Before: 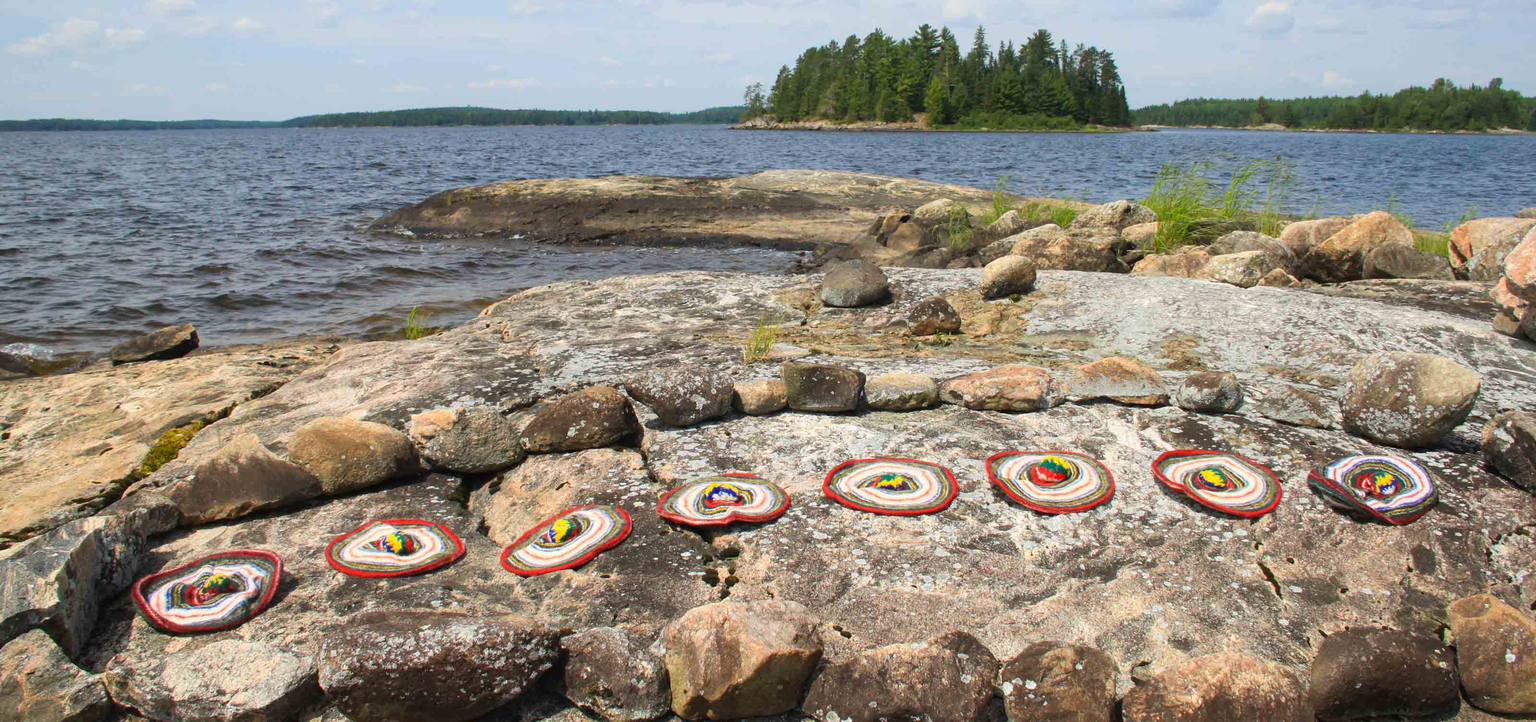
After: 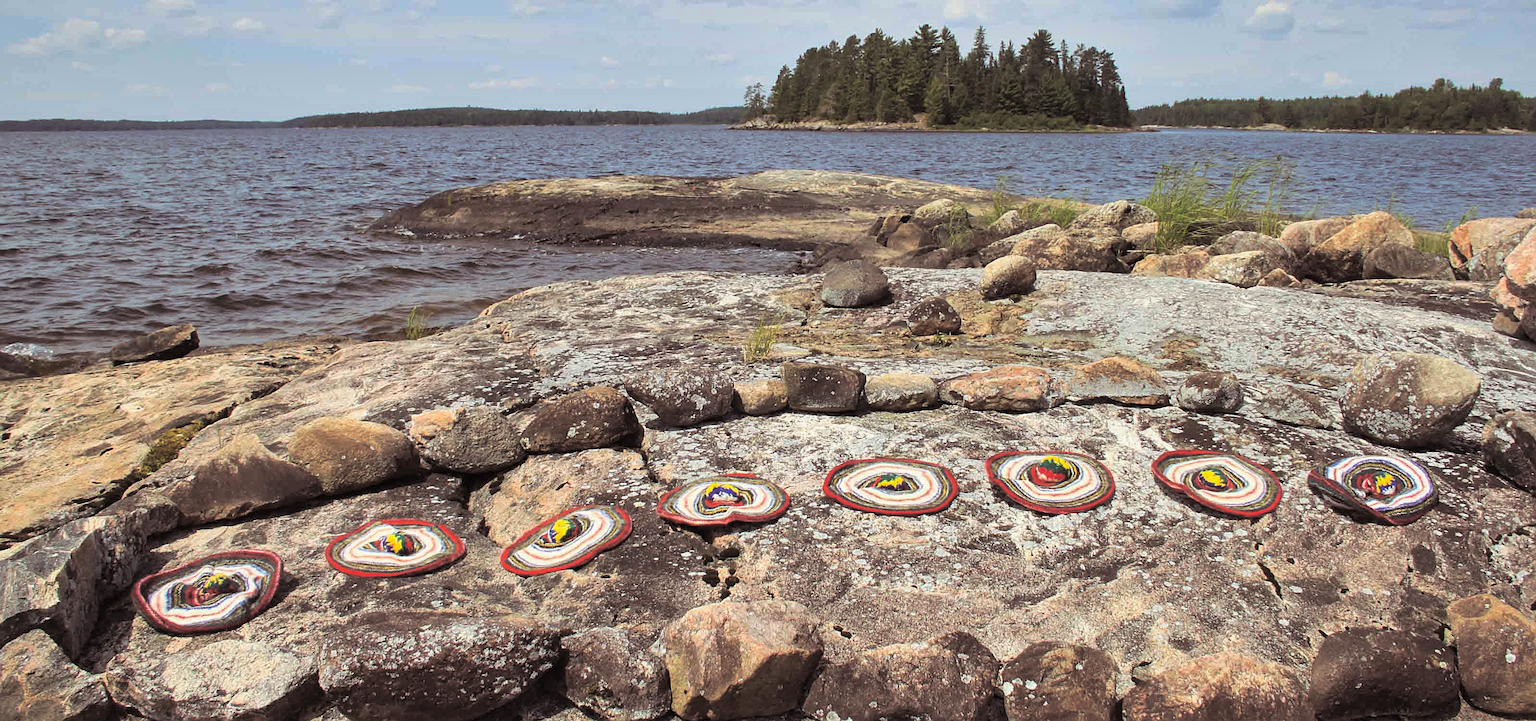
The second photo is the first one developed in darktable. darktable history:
split-toning: shadows › saturation 0.2
shadows and highlights: low approximation 0.01, soften with gaussian
sharpen: on, module defaults
